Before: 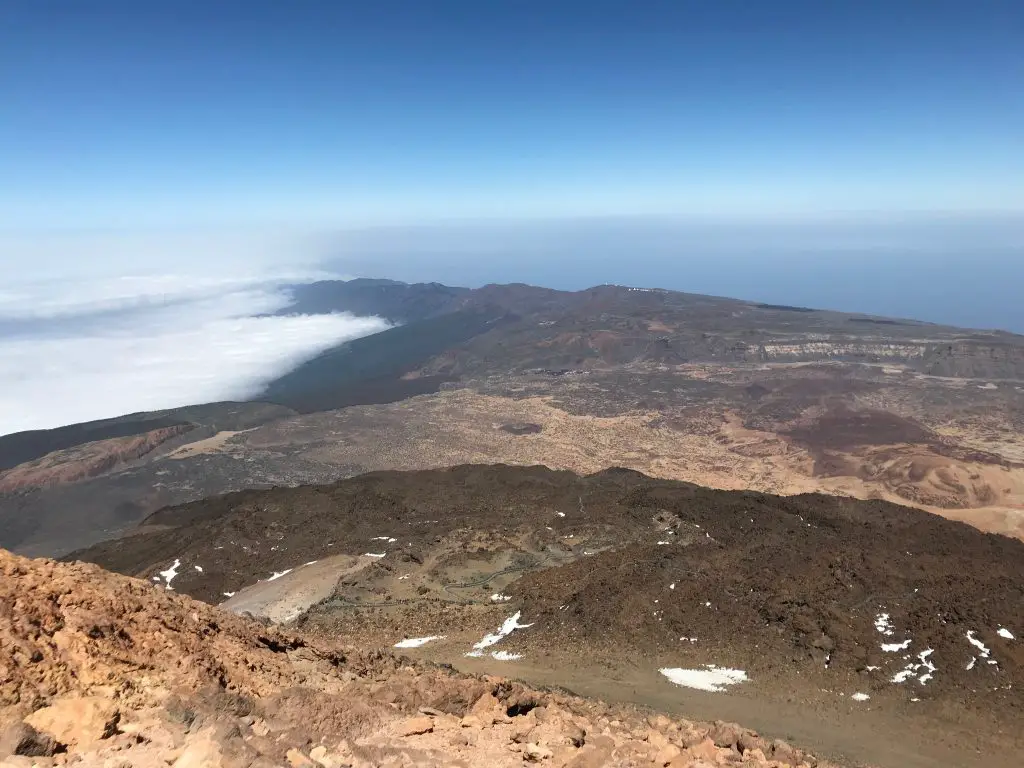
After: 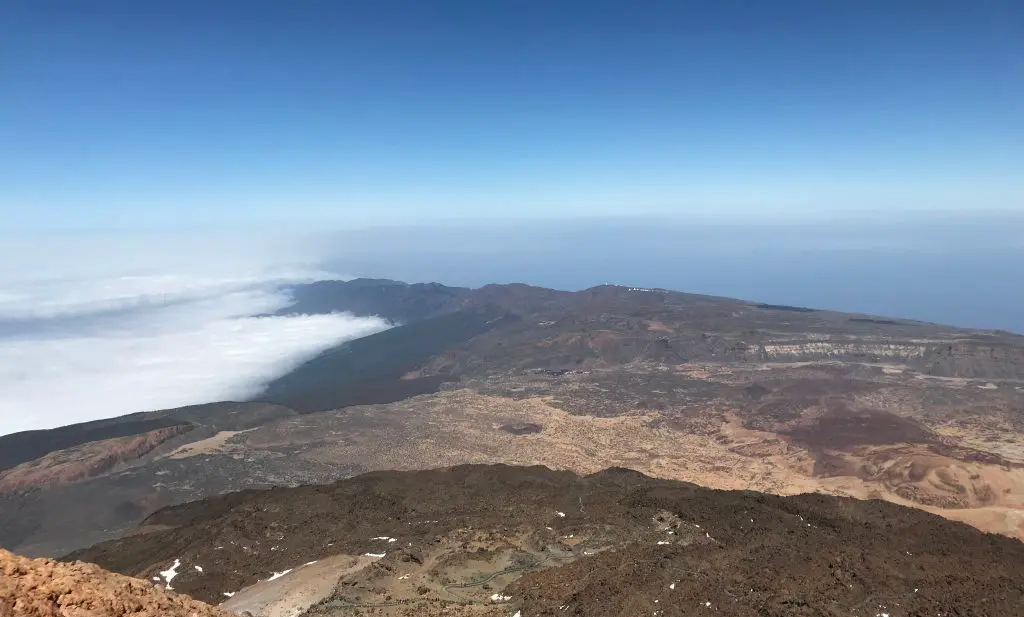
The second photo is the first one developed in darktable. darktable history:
shadows and highlights: shadows 35, highlights -35, soften with gaussian
crop: bottom 19.644%
